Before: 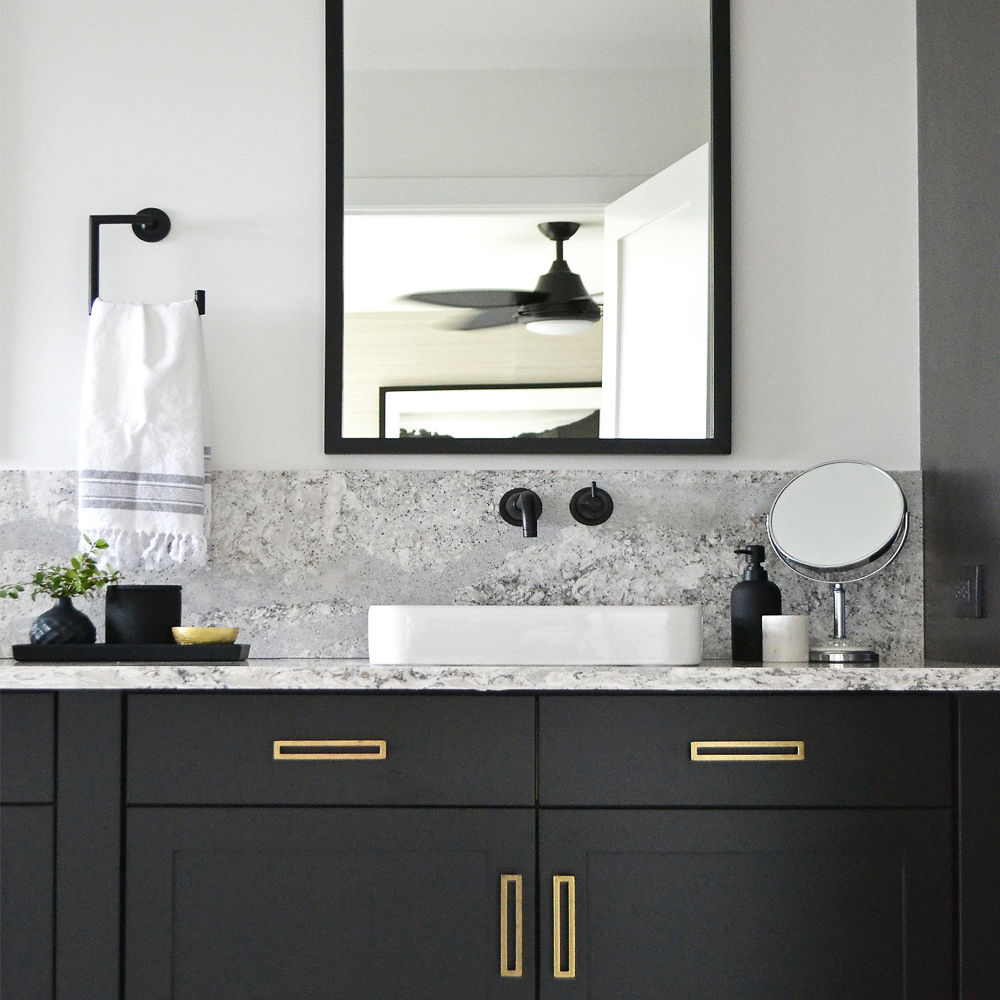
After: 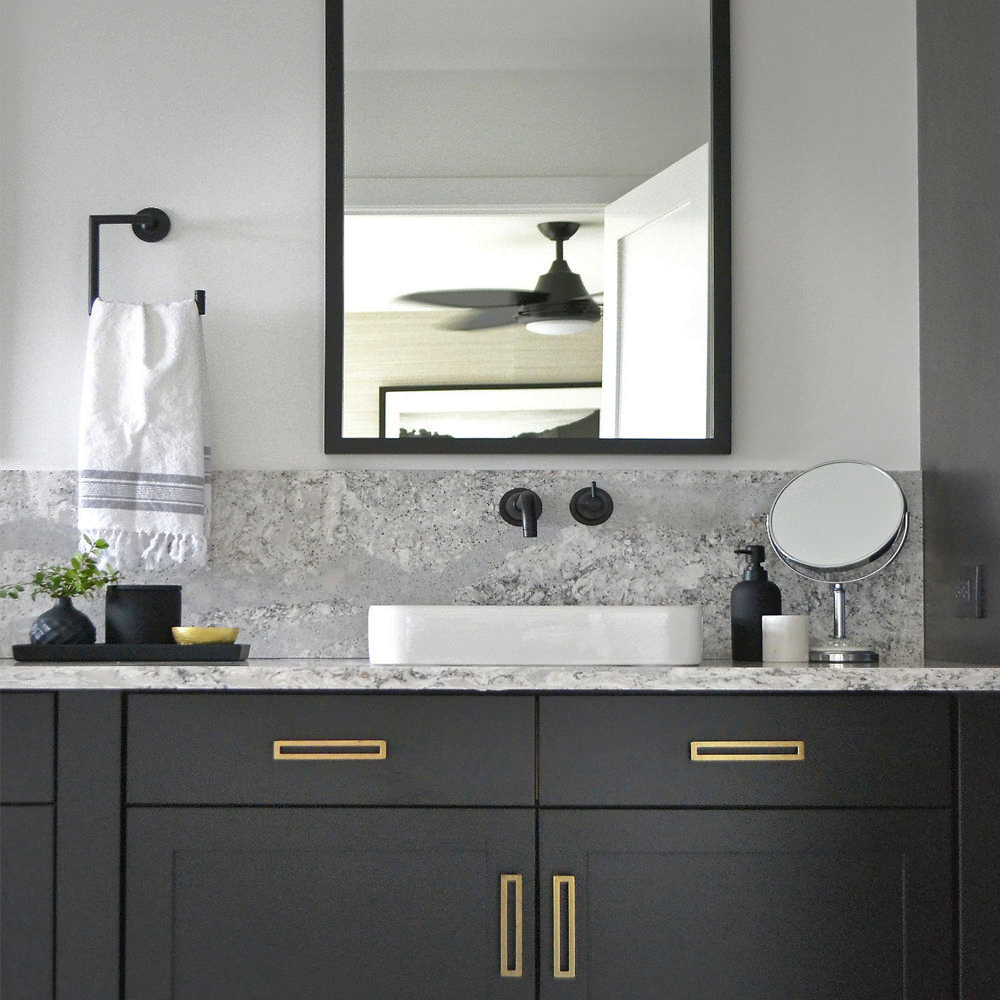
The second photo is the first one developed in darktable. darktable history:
shadows and highlights: on, module defaults
vignetting: fall-off start 91%, fall-off radius 39.39%, brightness -0.182, saturation -0.3, width/height ratio 1.219, shape 1.3, dithering 8-bit output, unbound false
